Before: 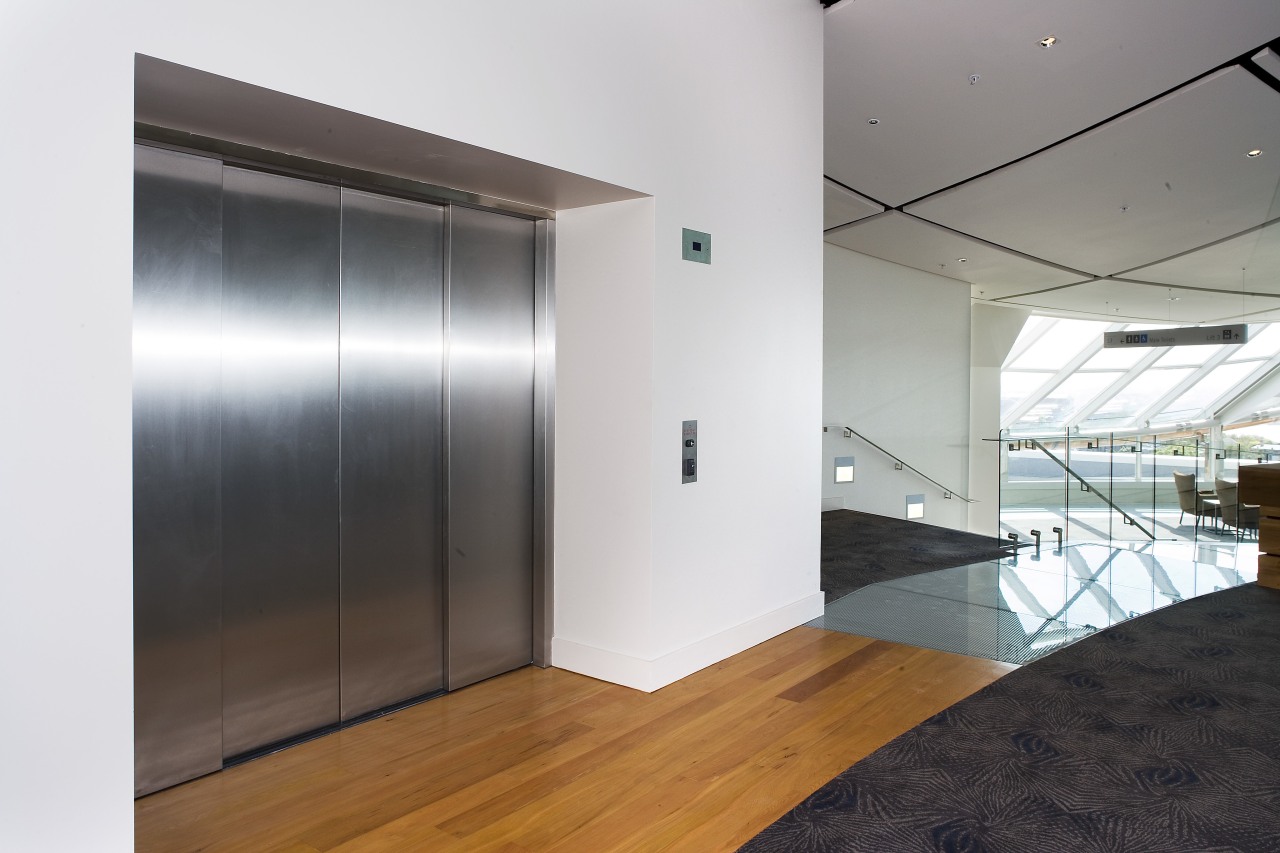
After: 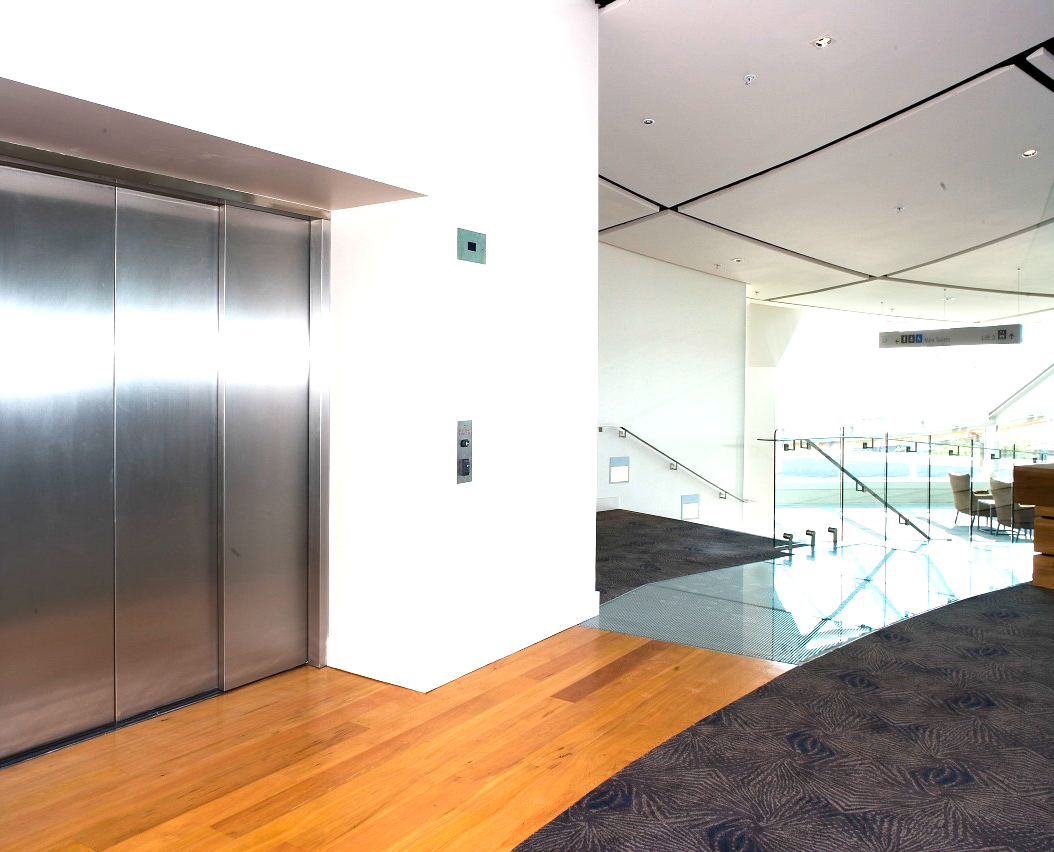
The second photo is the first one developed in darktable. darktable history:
exposure: black level correction 0, exposure 0.95 EV, compensate exposure bias true, compensate highlight preservation false
crop: left 17.582%, bottom 0.031%
